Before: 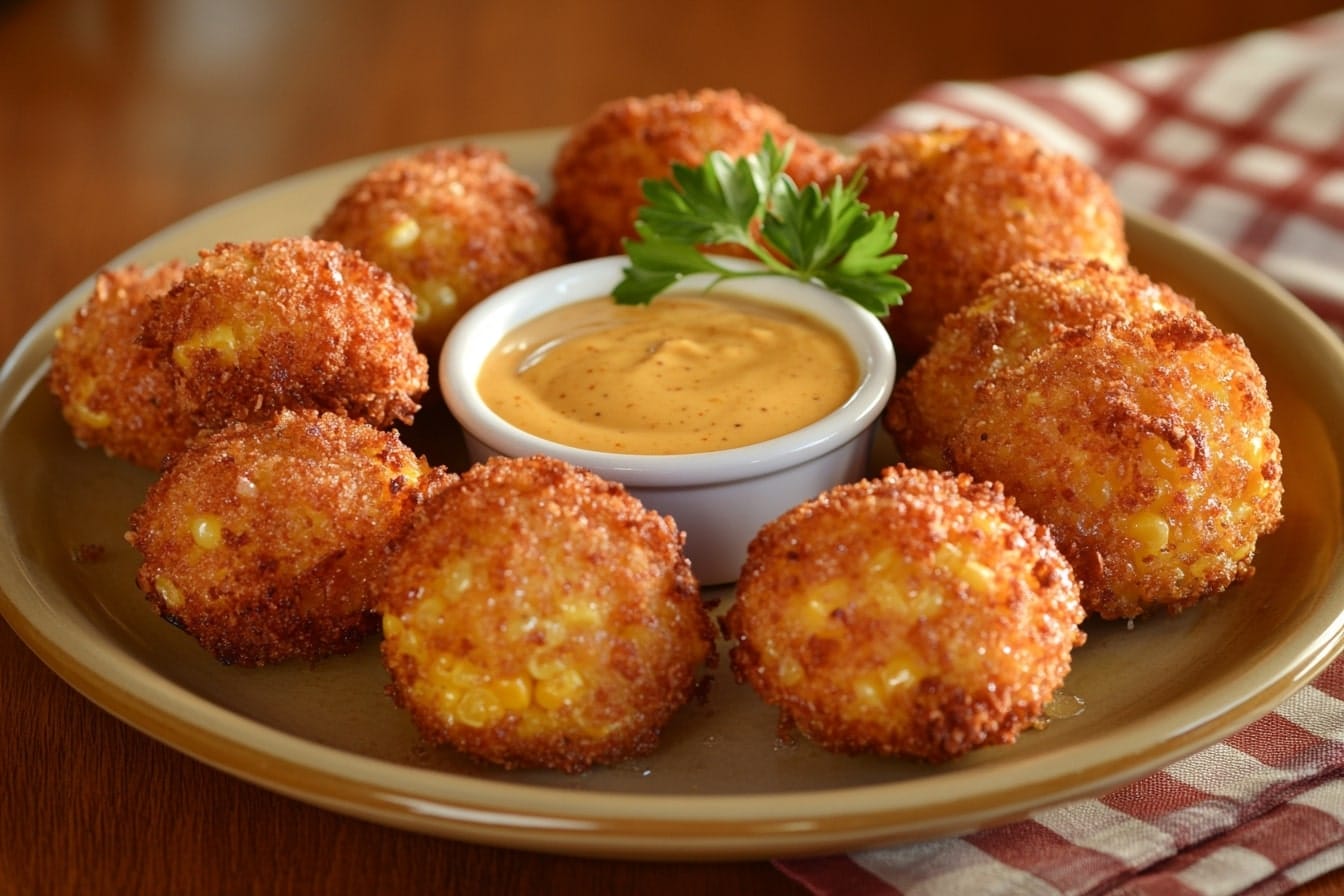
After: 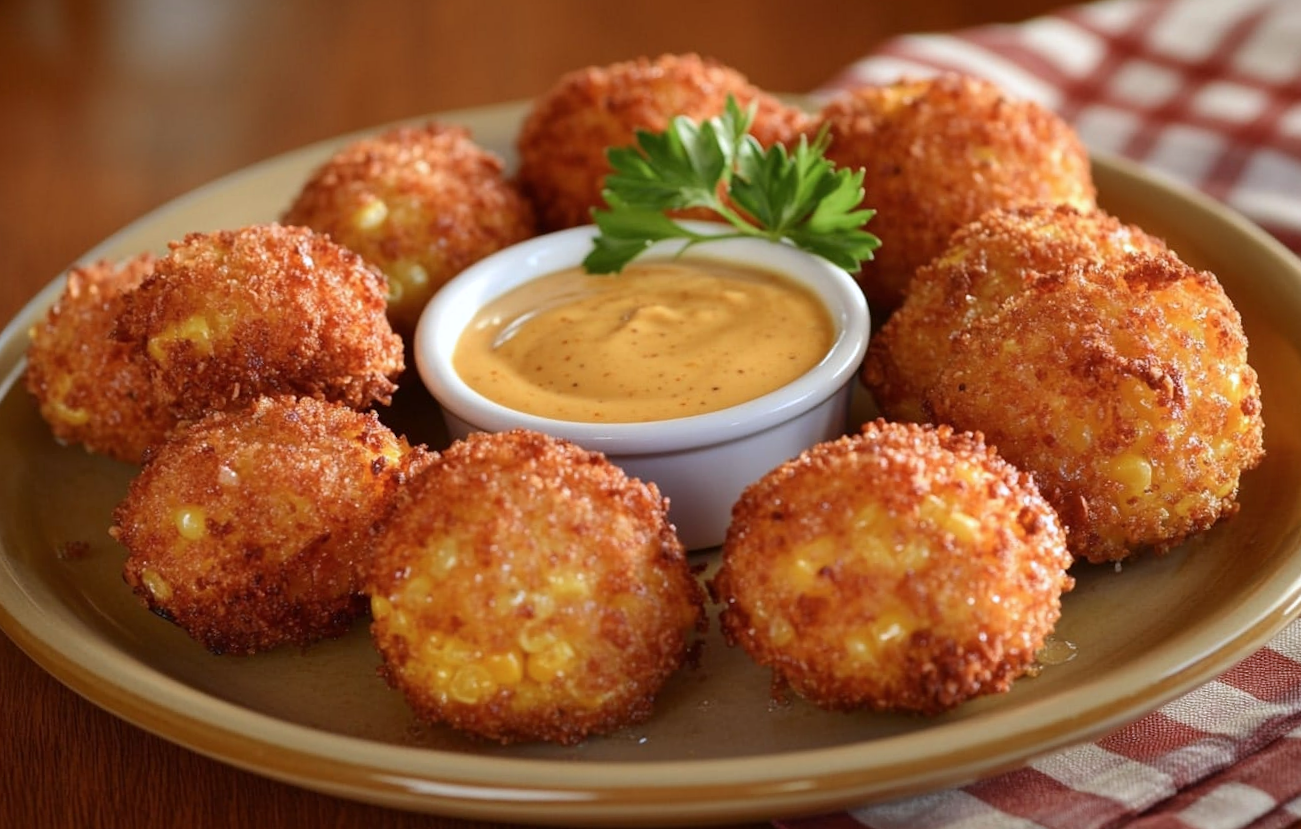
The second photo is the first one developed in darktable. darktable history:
rotate and perspective: rotation -3°, crop left 0.031, crop right 0.968, crop top 0.07, crop bottom 0.93
color calibration: illuminant as shot in camera, x 0.358, y 0.373, temperature 4628.91 K
